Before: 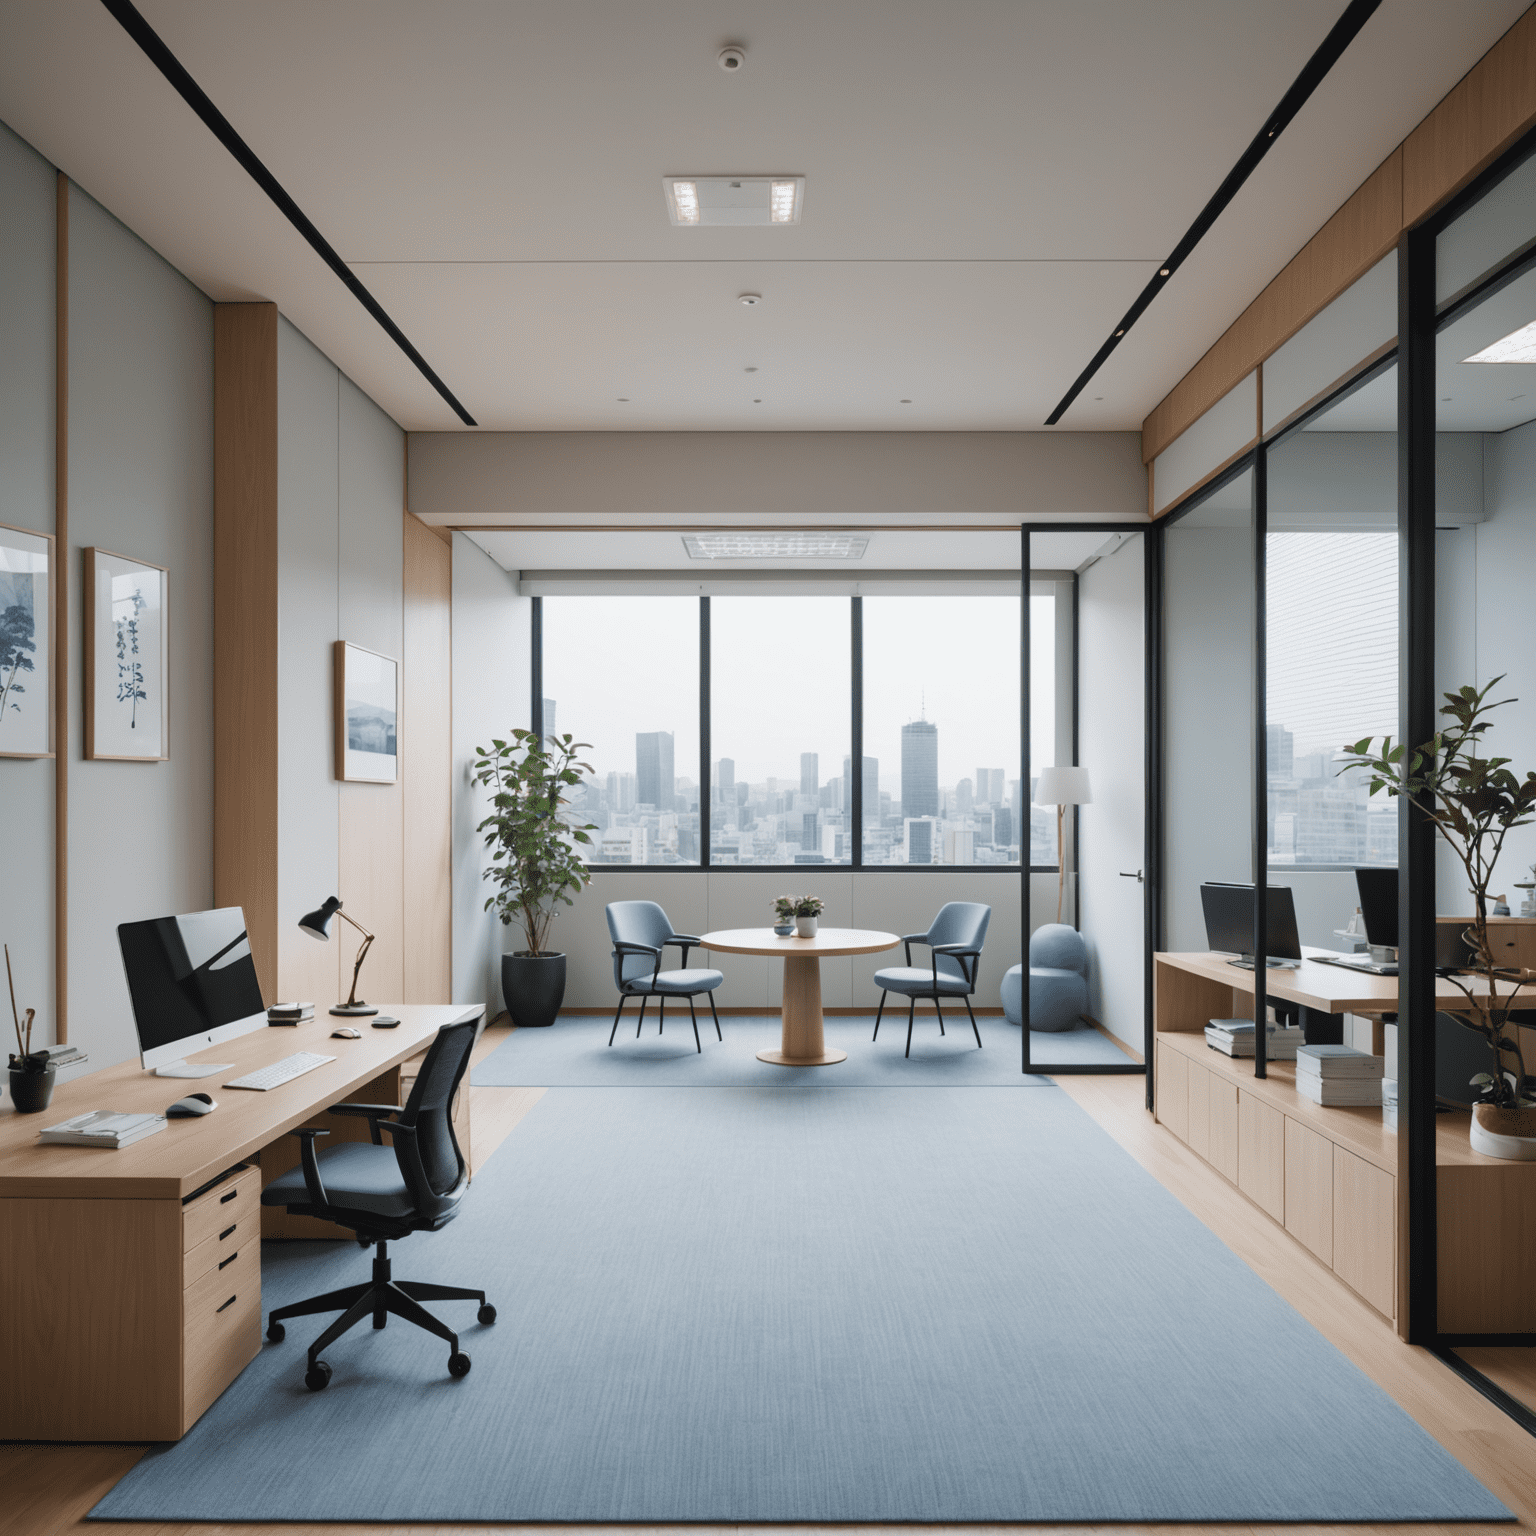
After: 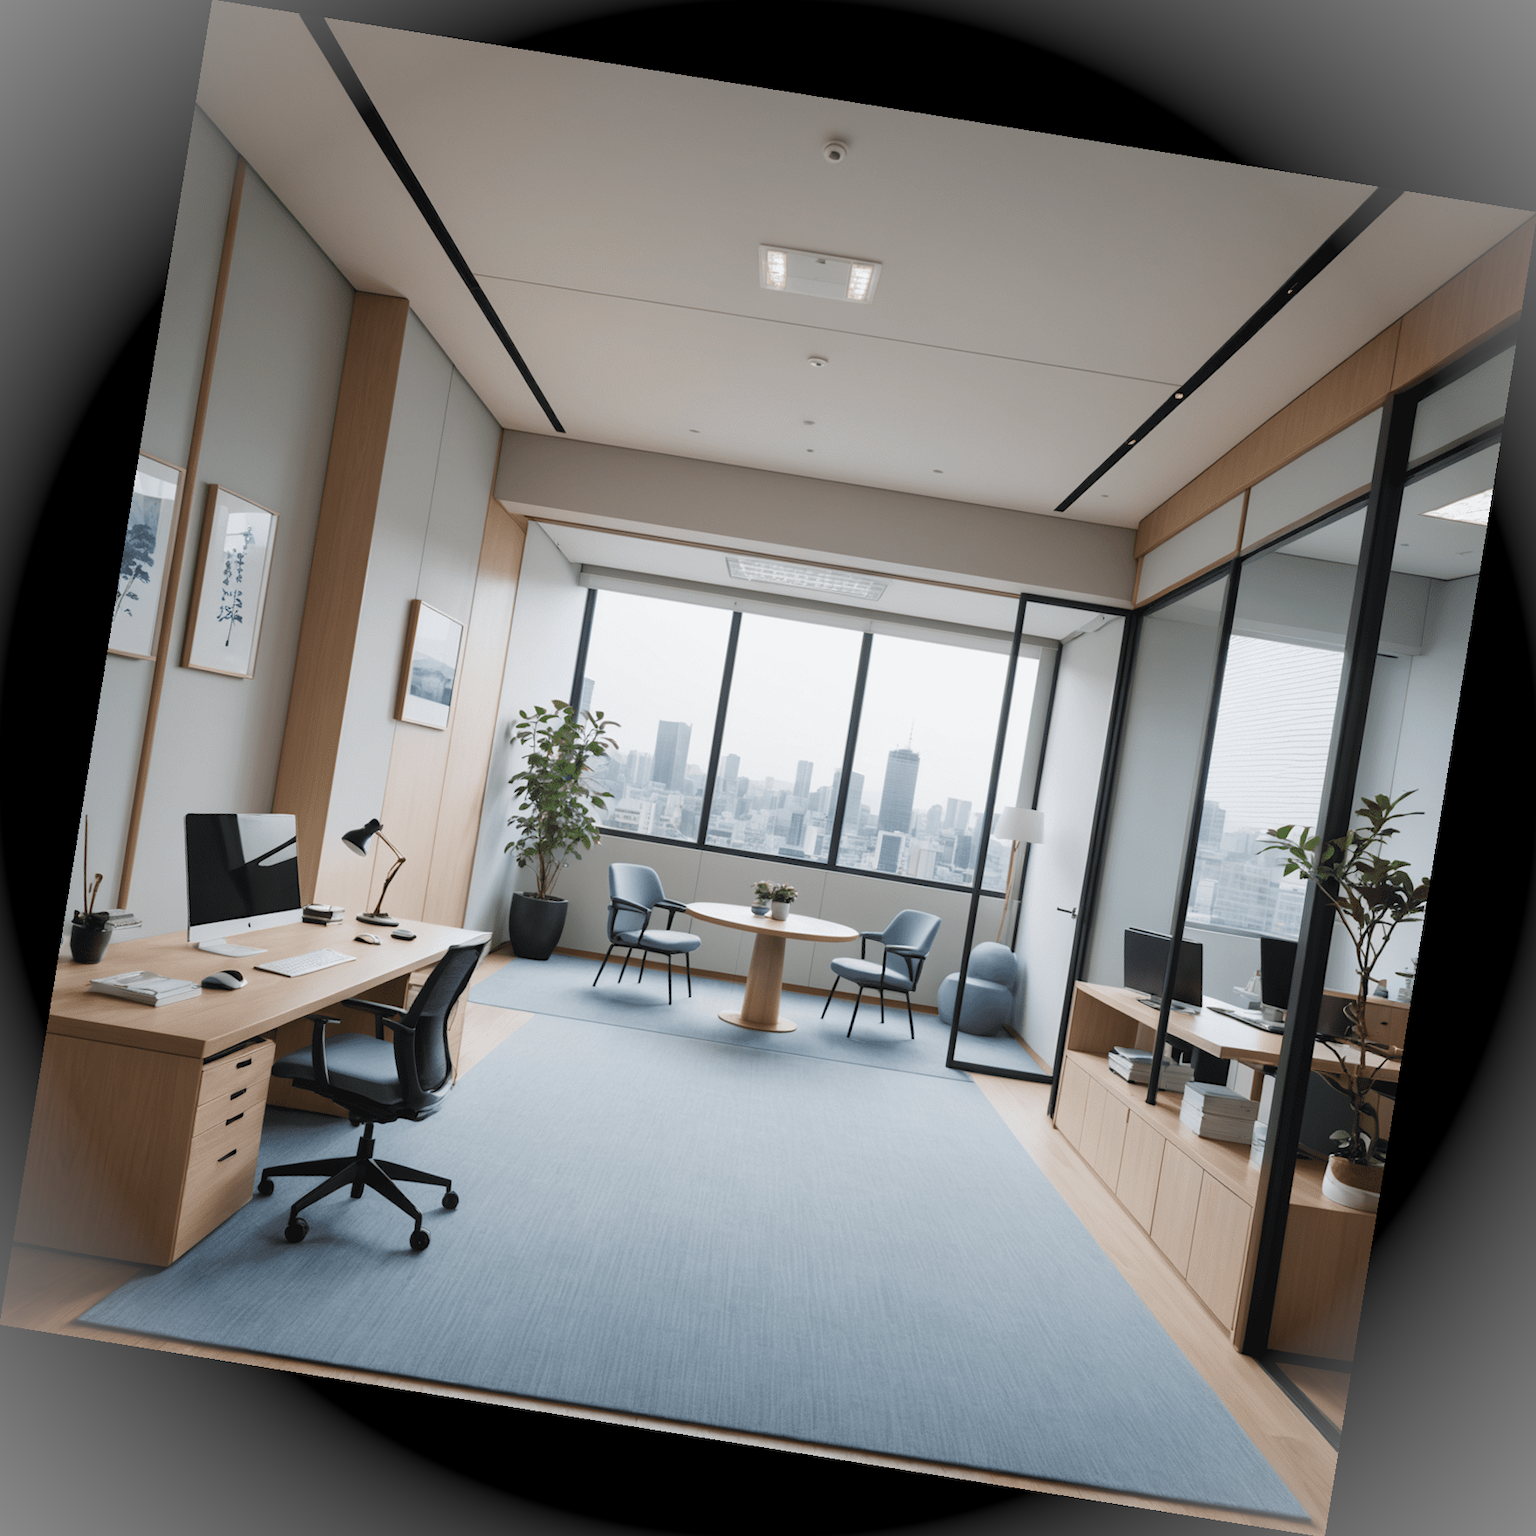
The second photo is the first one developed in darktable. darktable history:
vignetting: fall-off start 100%, brightness 0.3, saturation 0
rotate and perspective: rotation 9.12°, automatic cropping off
